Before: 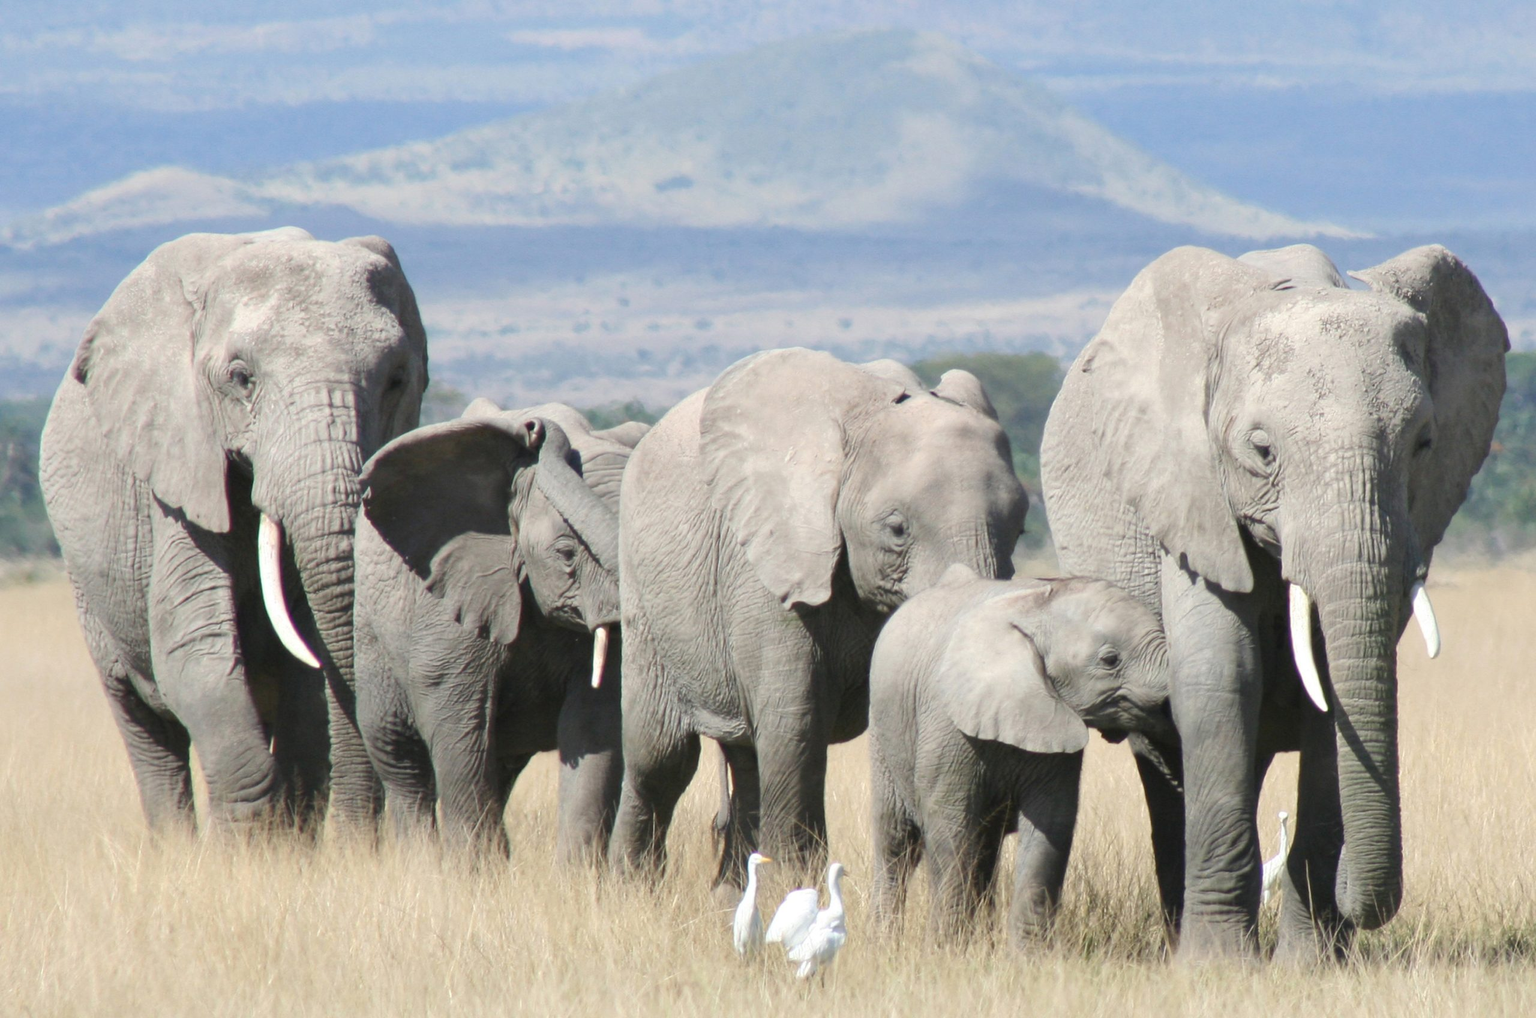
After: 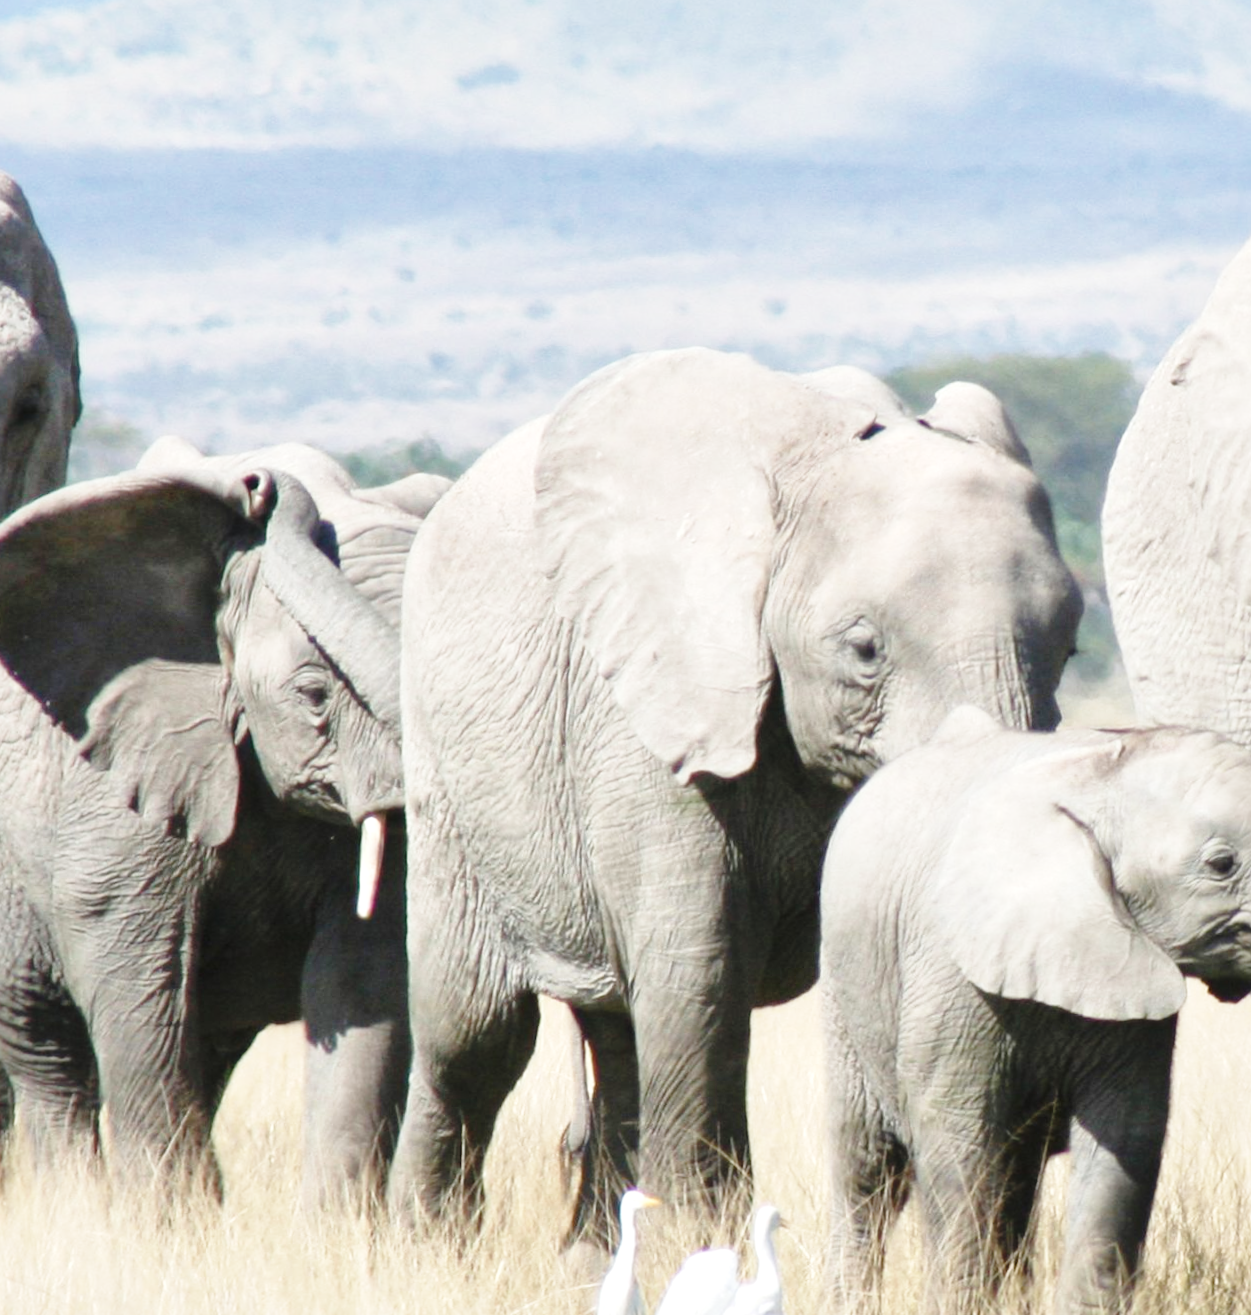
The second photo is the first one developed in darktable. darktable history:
local contrast: mode bilateral grid, contrast 20, coarseness 50, detail 130%, midtone range 0.2
rotate and perspective: rotation -0.45°, automatic cropping original format, crop left 0.008, crop right 0.992, crop top 0.012, crop bottom 0.988
crop and rotate: angle 0.02°, left 24.353%, top 13.219%, right 26.156%, bottom 8.224%
base curve: curves: ch0 [(0, 0) (0.028, 0.03) (0.121, 0.232) (0.46, 0.748) (0.859, 0.968) (1, 1)], preserve colors none
